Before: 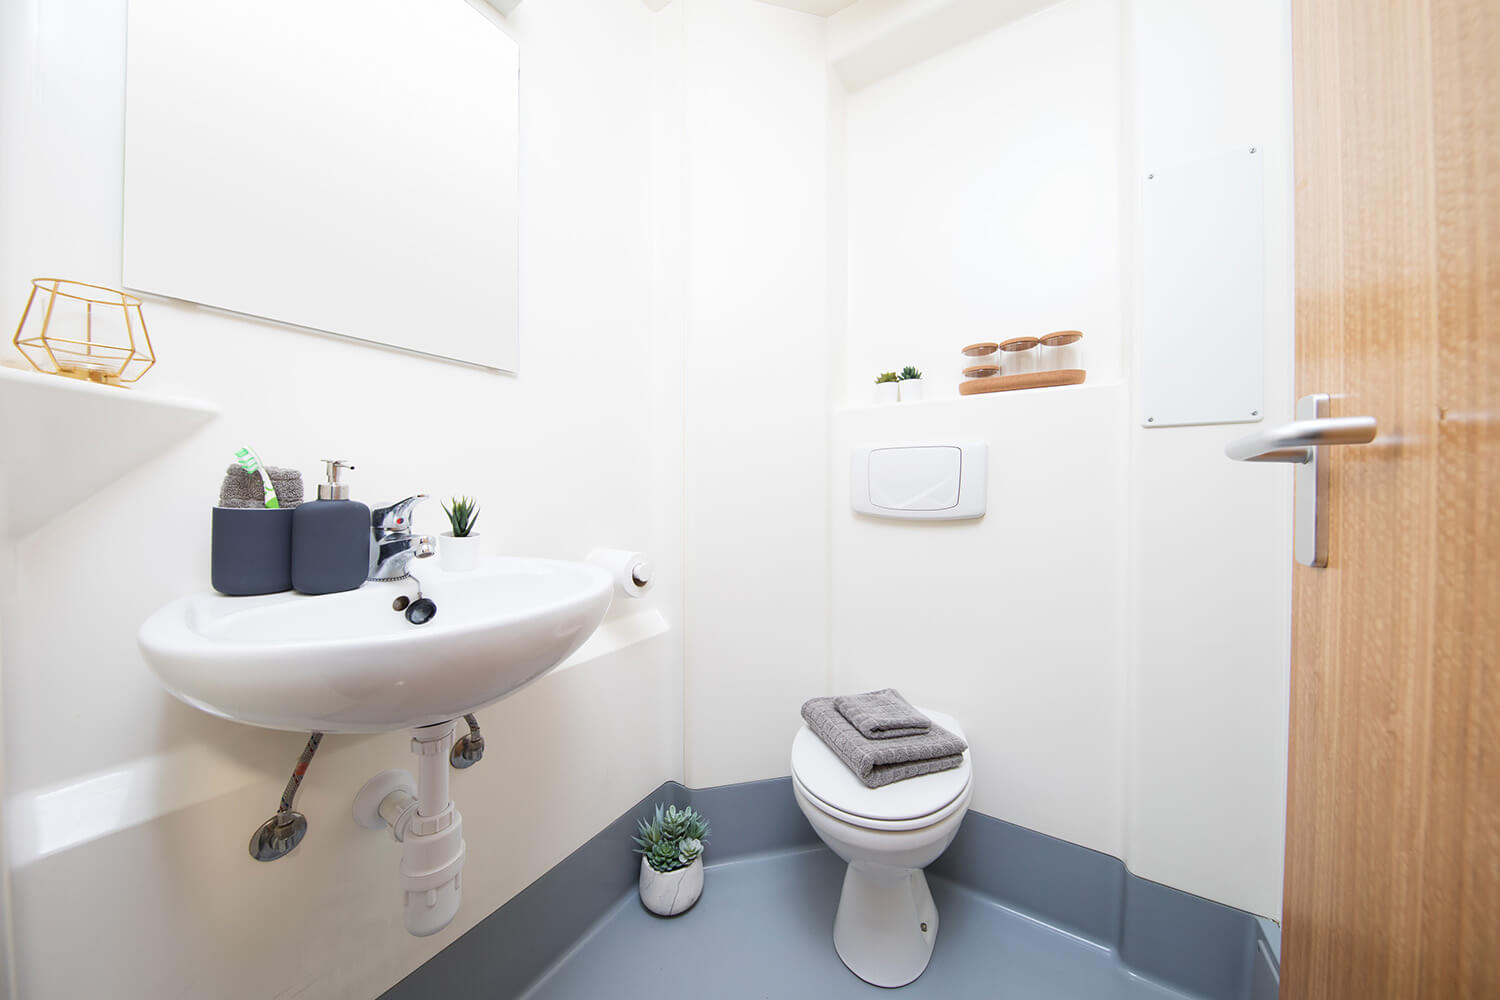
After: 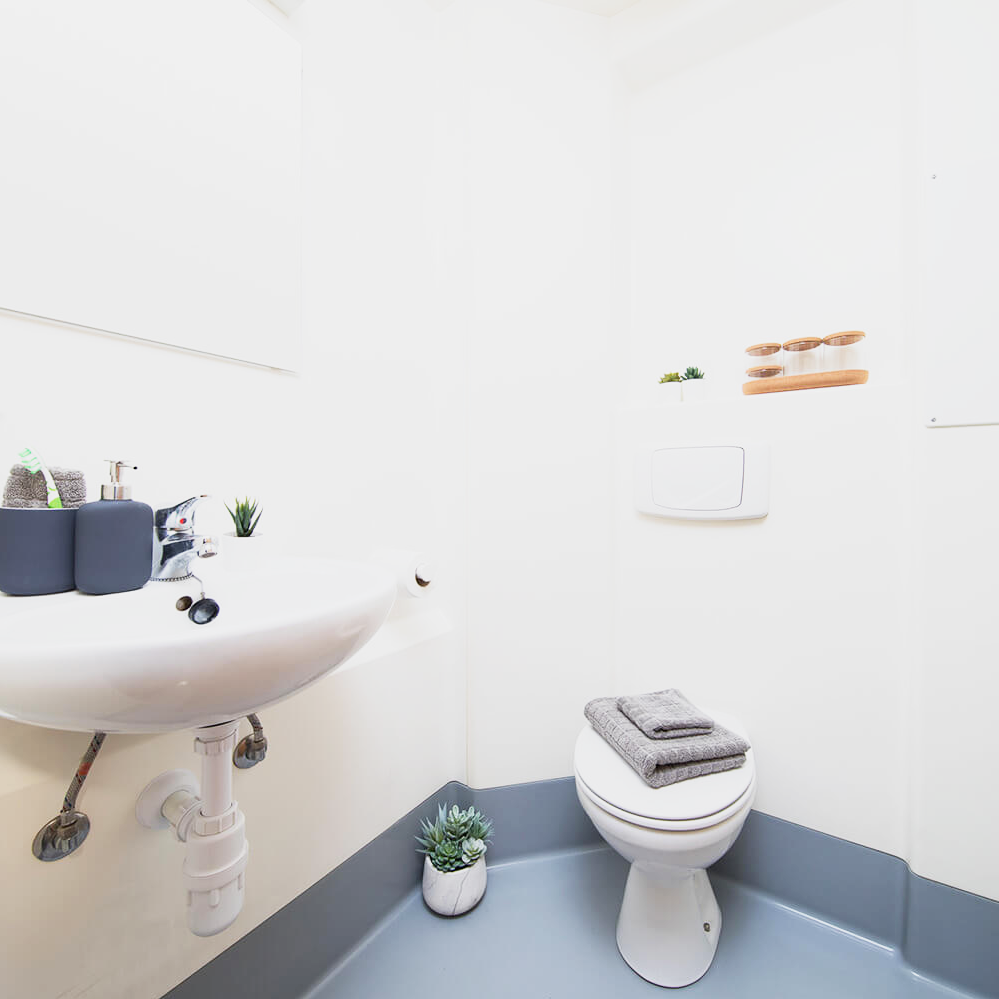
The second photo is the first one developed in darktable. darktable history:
crop and rotate: left 14.469%, right 18.903%
base curve: curves: ch0 [(0, 0) (0.088, 0.125) (0.176, 0.251) (0.354, 0.501) (0.613, 0.749) (1, 0.877)], preserve colors none
